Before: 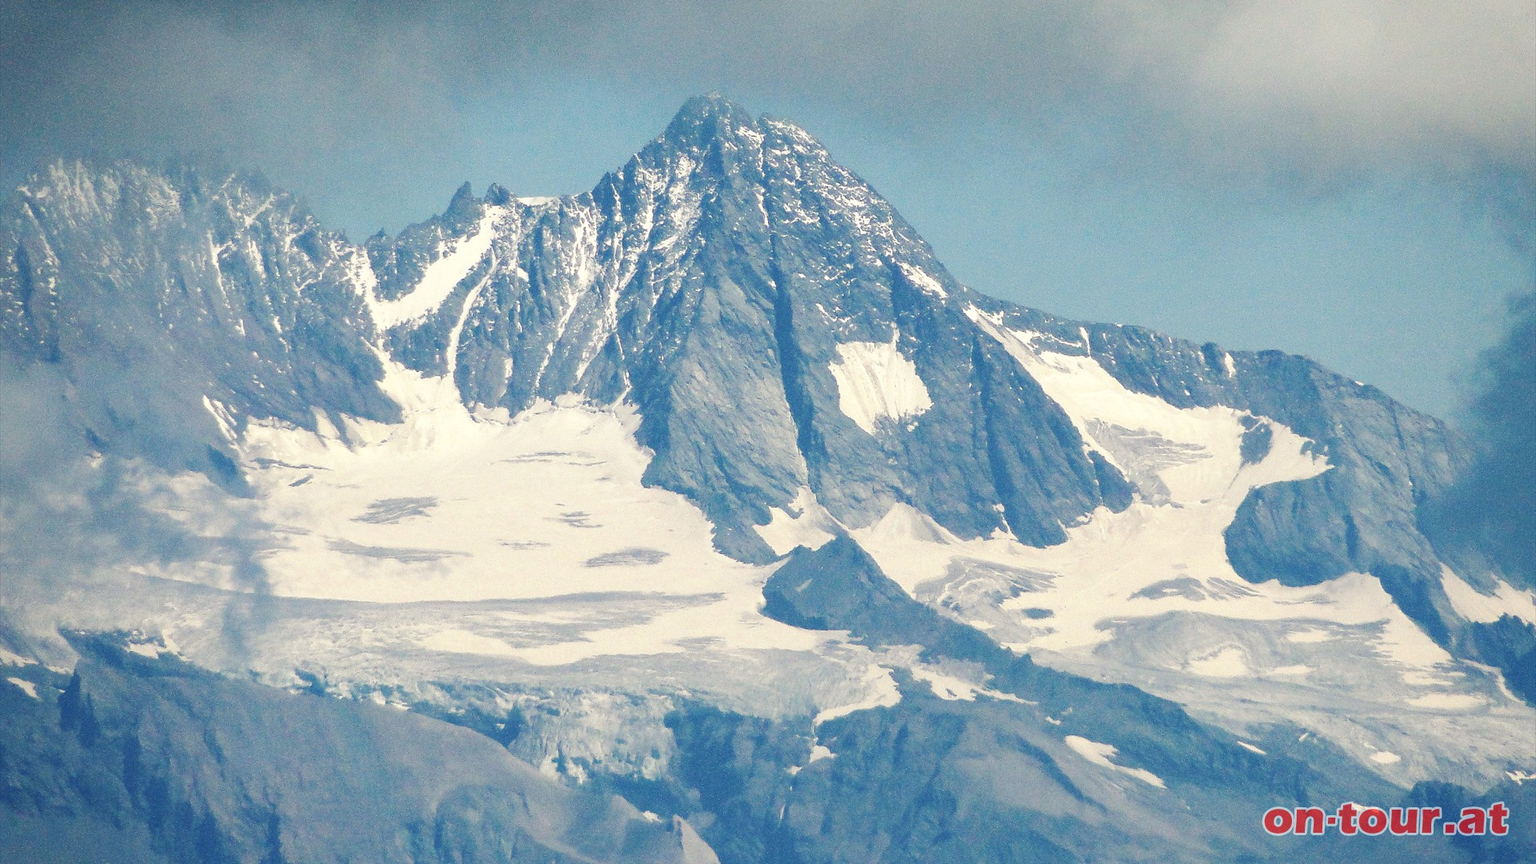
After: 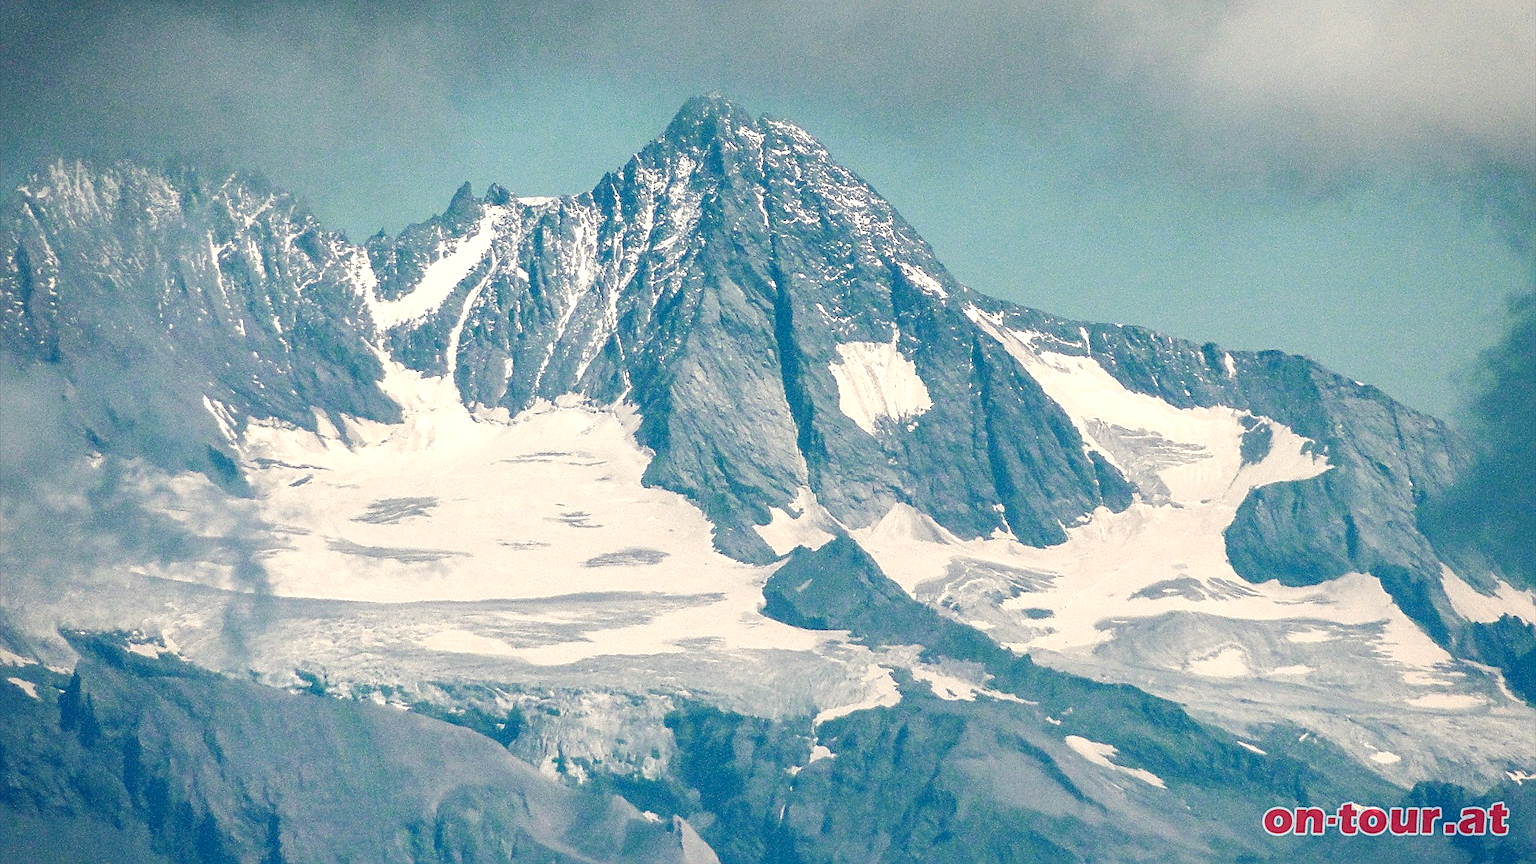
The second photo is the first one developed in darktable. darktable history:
color zones: curves: ch2 [(0, 0.488) (0.143, 0.417) (0.286, 0.212) (0.429, 0.179) (0.571, 0.154) (0.714, 0.415) (0.857, 0.495) (1, 0.488)]
sharpen: on, module defaults
local contrast: on, module defaults
